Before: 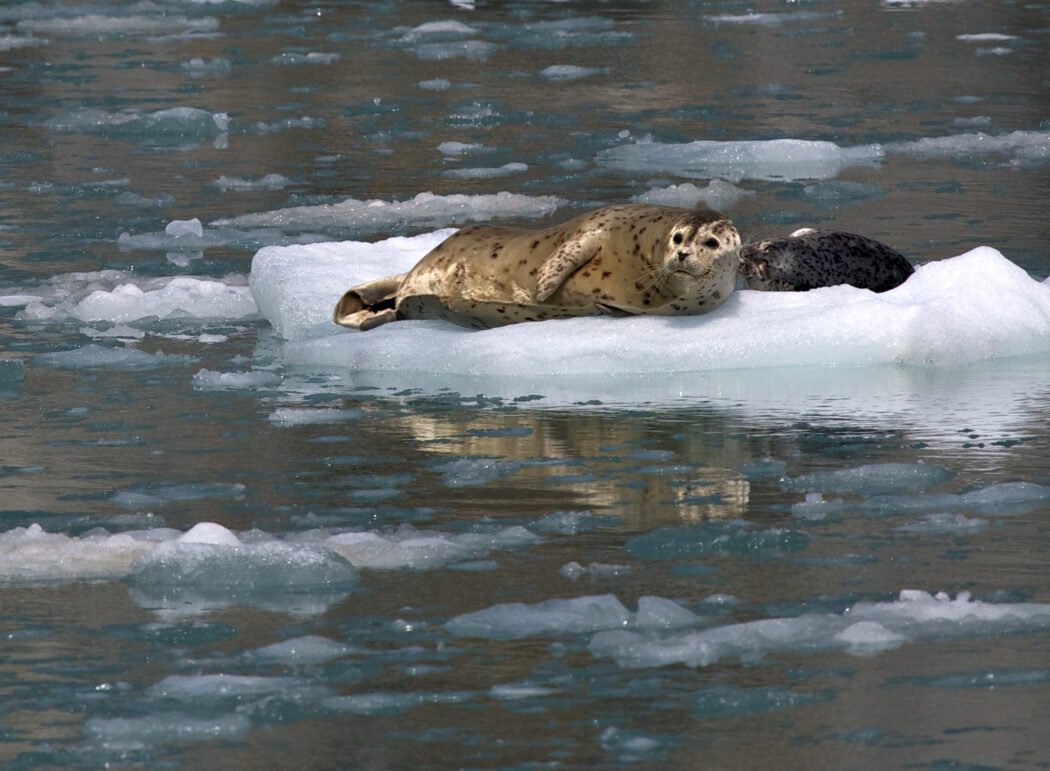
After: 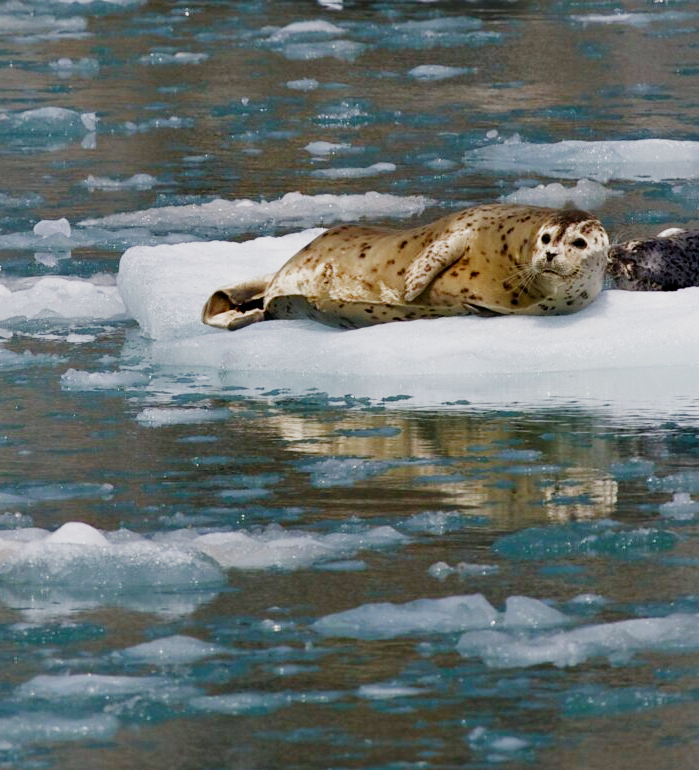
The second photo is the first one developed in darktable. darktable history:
color balance rgb: perceptual saturation grading › global saturation 20%, perceptual saturation grading › highlights -50%, perceptual saturation grading › shadows 30%, perceptual brilliance grading › global brilliance 10%, perceptual brilliance grading › shadows 15%
crop and rotate: left 12.648%, right 20.685%
sigmoid: skew -0.2, preserve hue 0%, red attenuation 0.1, red rotation 0.035, green attenuation 0.1, green rotation -0.017, blue attenuation 0.15, blue rotation -0.052, base primaries Rec2020
